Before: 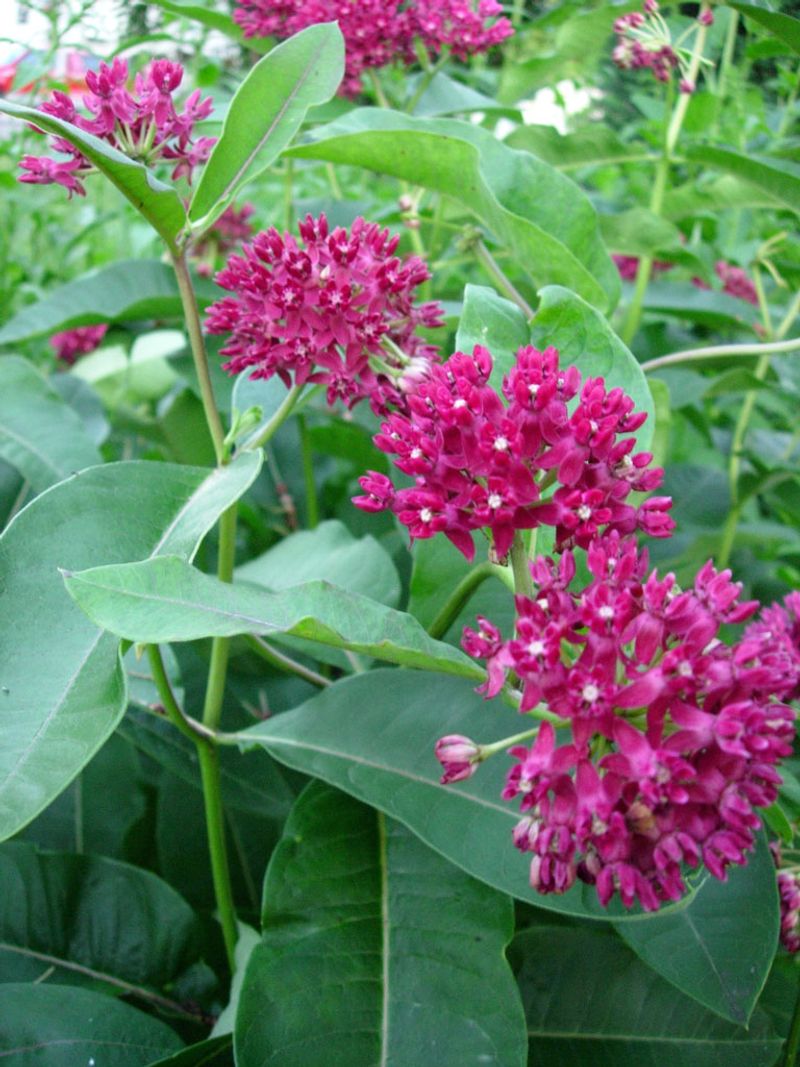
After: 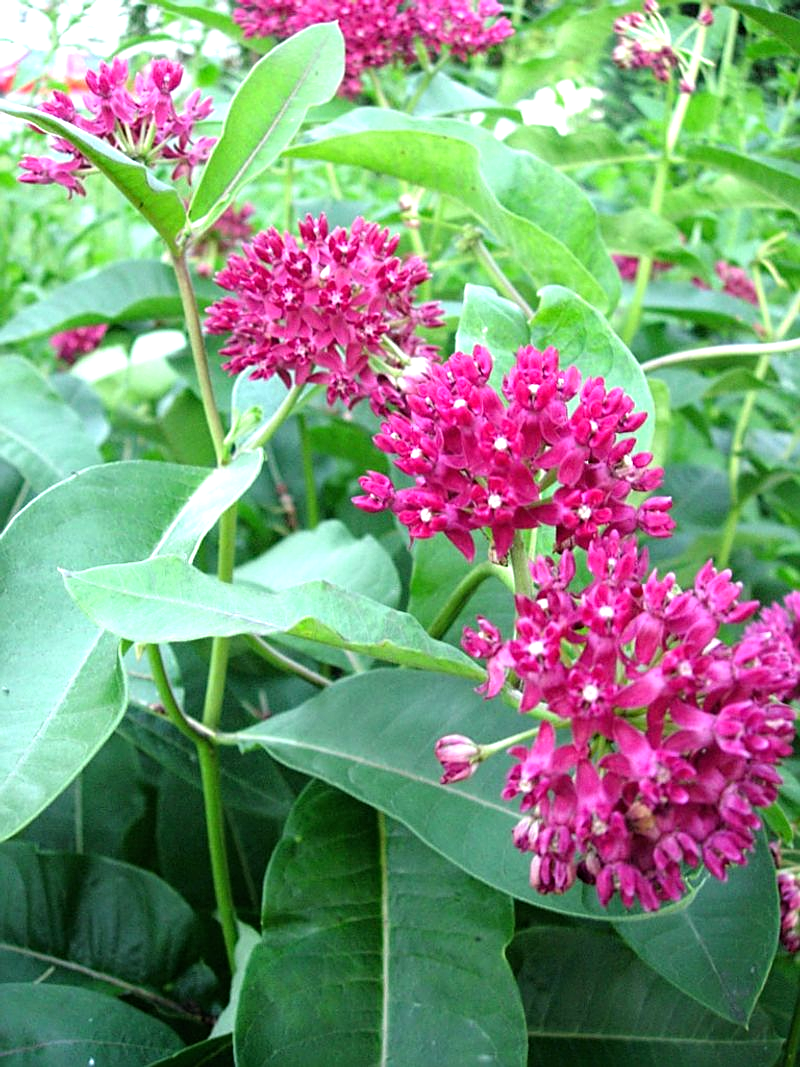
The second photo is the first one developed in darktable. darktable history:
sharpen: amount 0.496
tone equalizer: -8 EV -0.715 EV, -7 EV -0.707 EV, -6 EV -0.612 EV, -5 EV -0.408 EV, -3 EV 0.39 EV, -2 EV 0.6 EV, -1 EV 0.683 EV, +0 EV 0.725 EV
